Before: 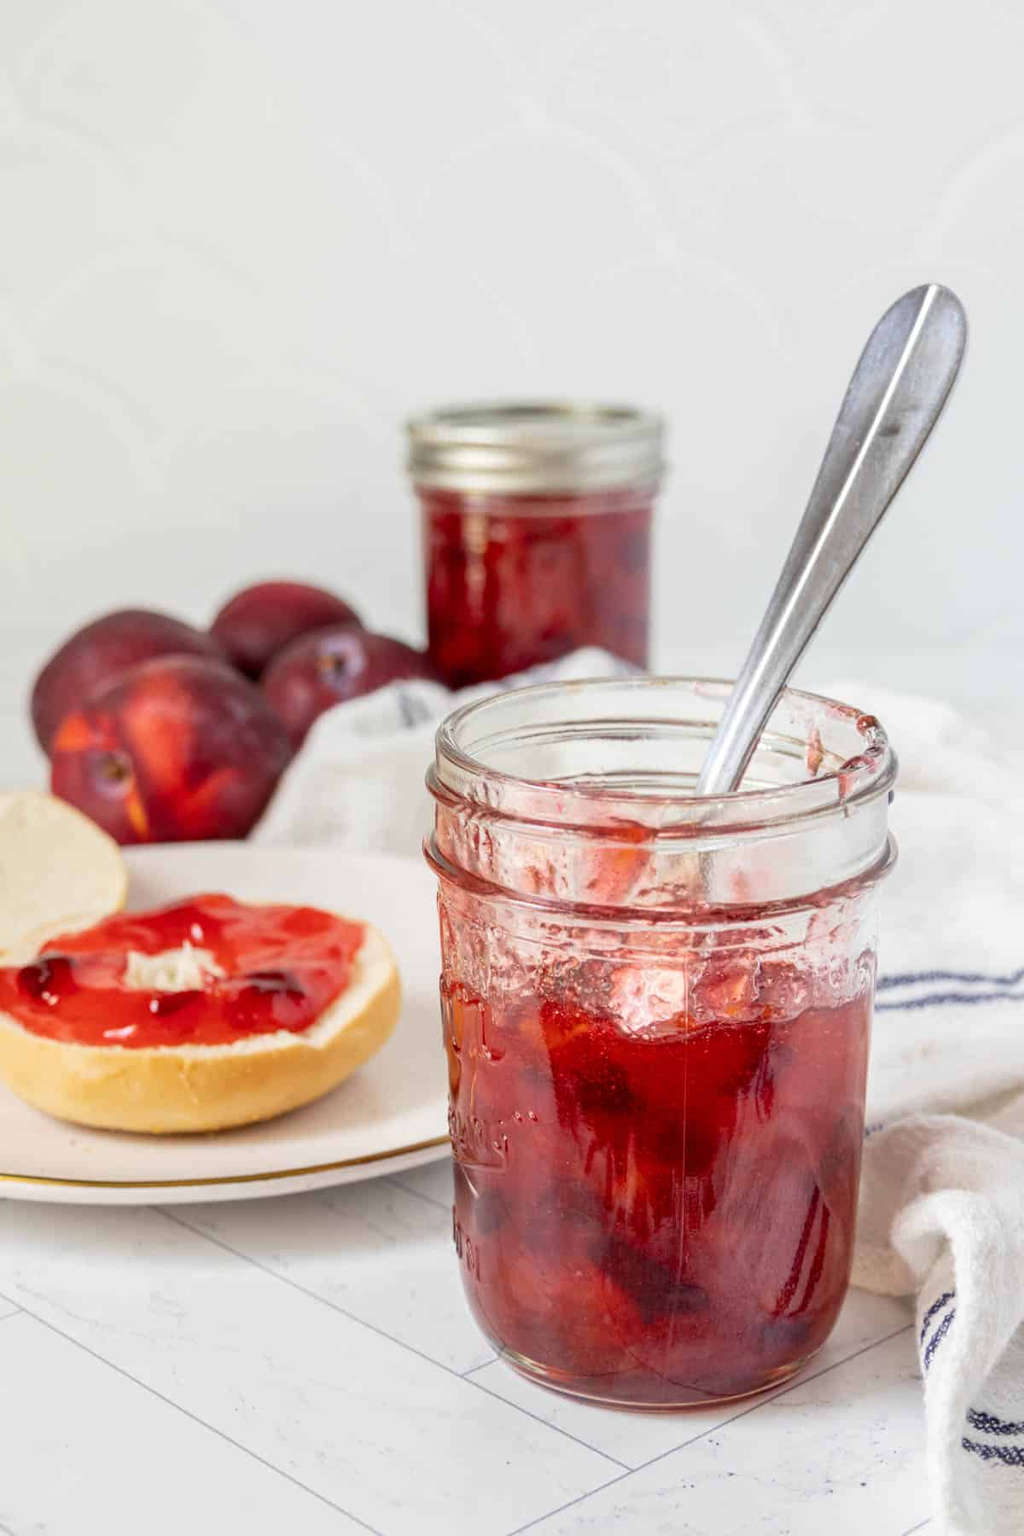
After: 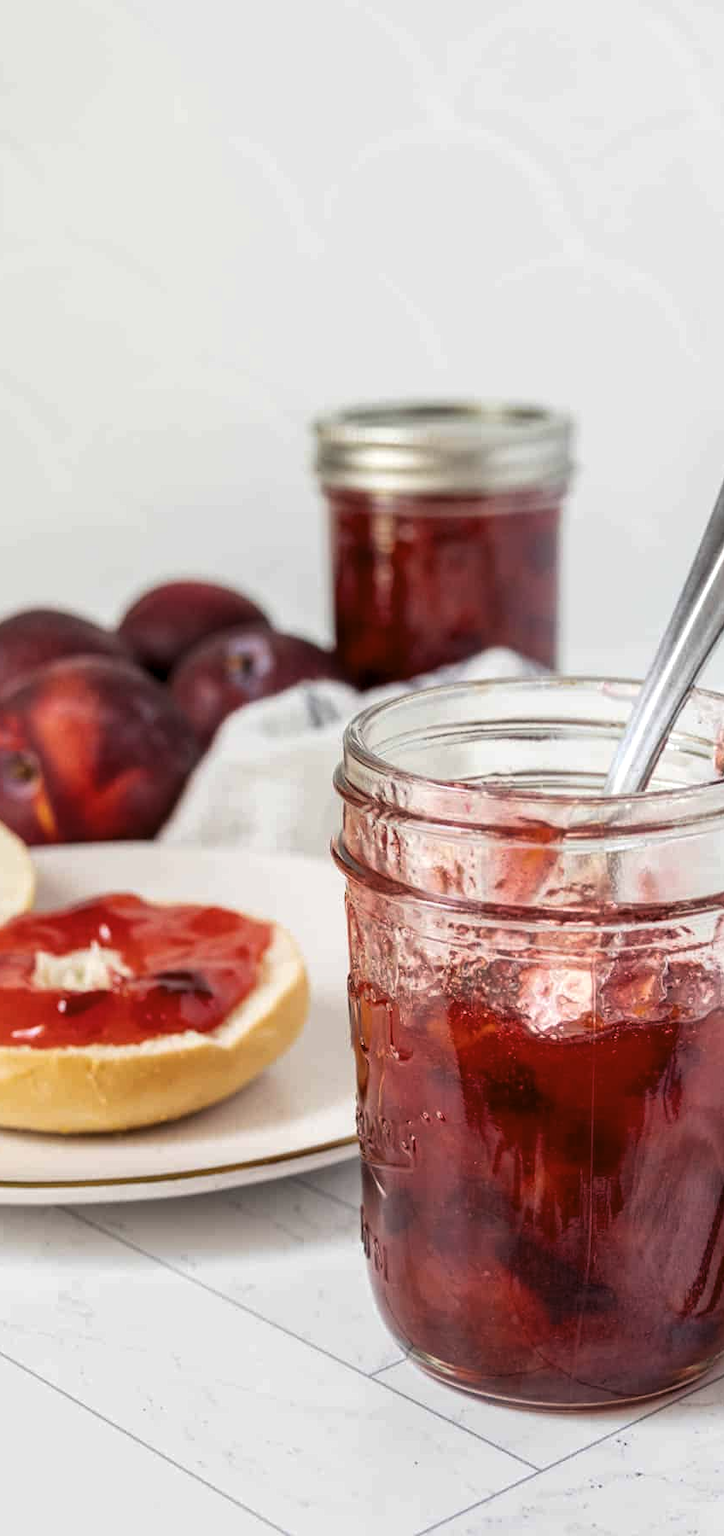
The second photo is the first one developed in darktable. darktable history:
crop and rotate: left 9.061%, right 20.142%
levels: levels [0.029, 0.545, 0.971]
